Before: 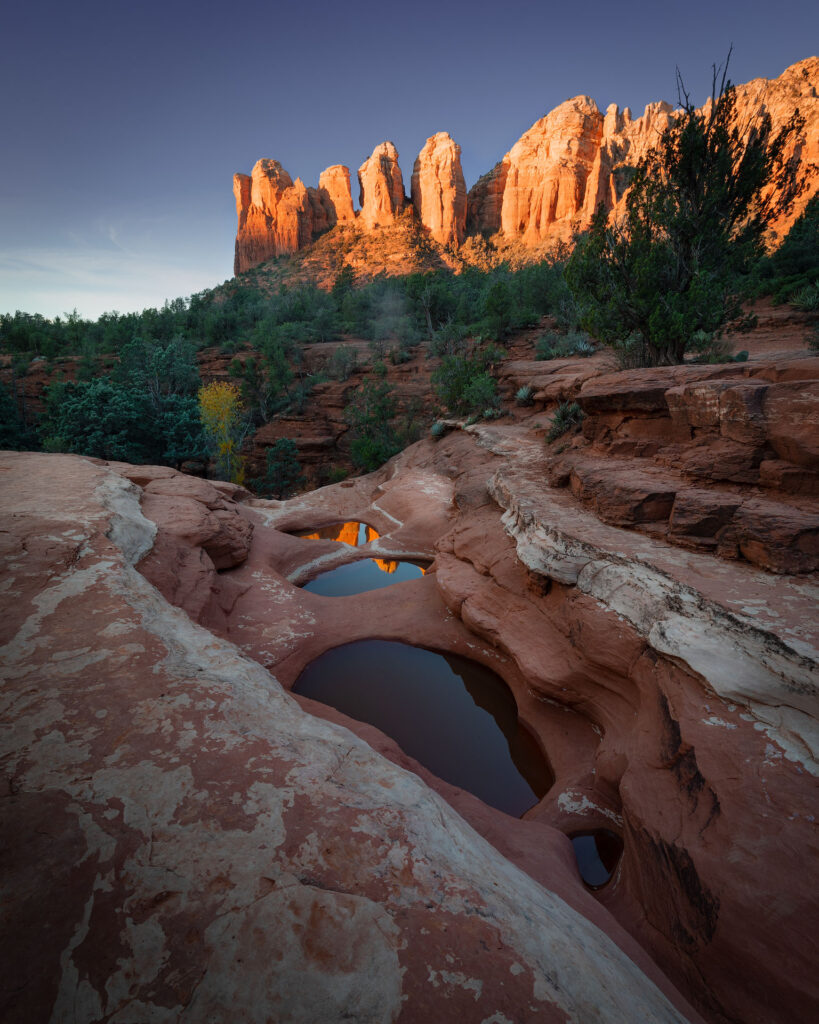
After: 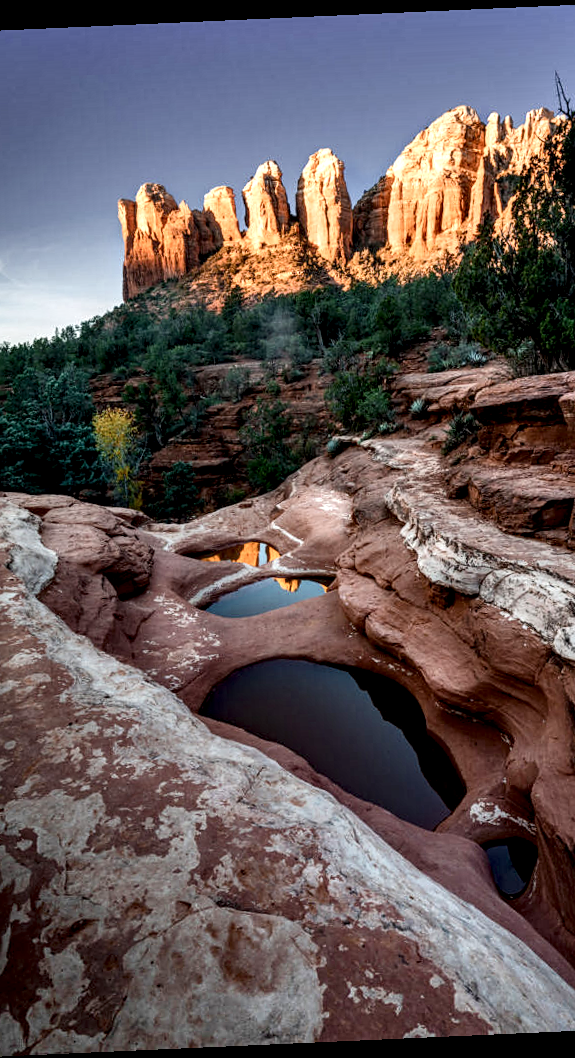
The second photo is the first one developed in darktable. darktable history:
sharpen: amount 0.2
crop and rotate: left 14.292%, right 19.041%
local contrast: highlights 20%, detail 197%
rotate and perspective: rotation -2.56°, automatic cropping off
shadows and highlights: soften with gaussian
color balance rgb: perceptual saturation grading › global saturation 20%, perceptual saturation grading › highlights -25%, perceptual saturation grading › shadows 25%
contrast brightness saturation: contrast 0.11, saturation -0.17
